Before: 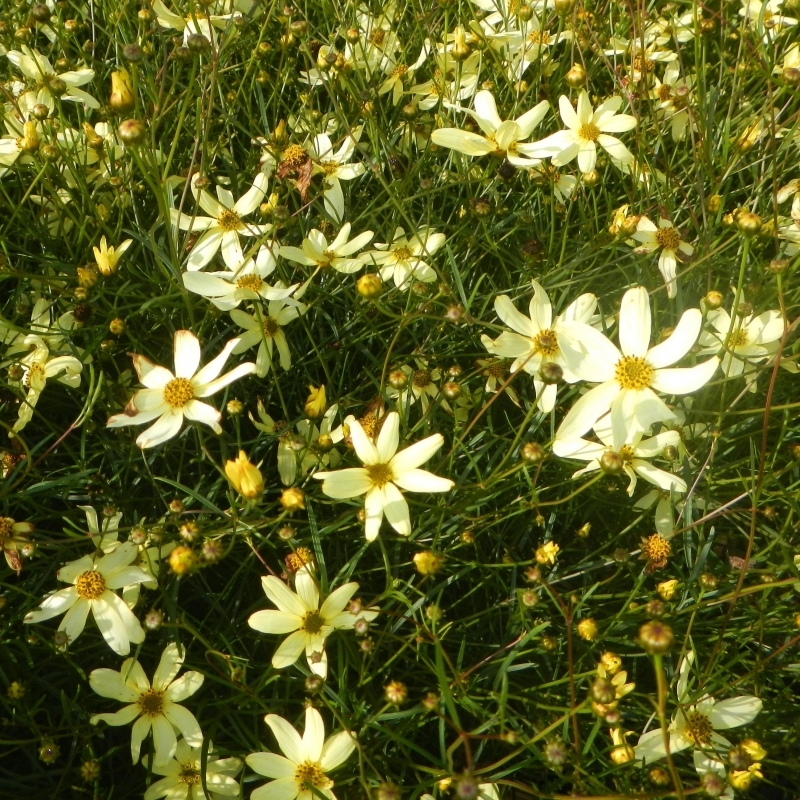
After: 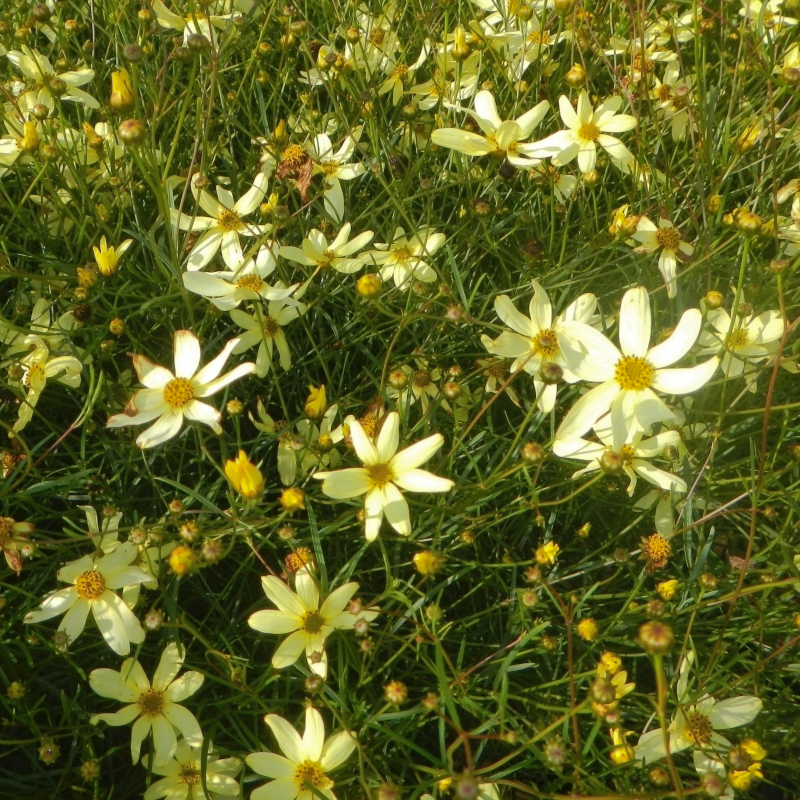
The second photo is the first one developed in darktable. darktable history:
levels: mode automatic, levels [0, 0.394, 0.787]
shadows and highlights: highlights -60.05
